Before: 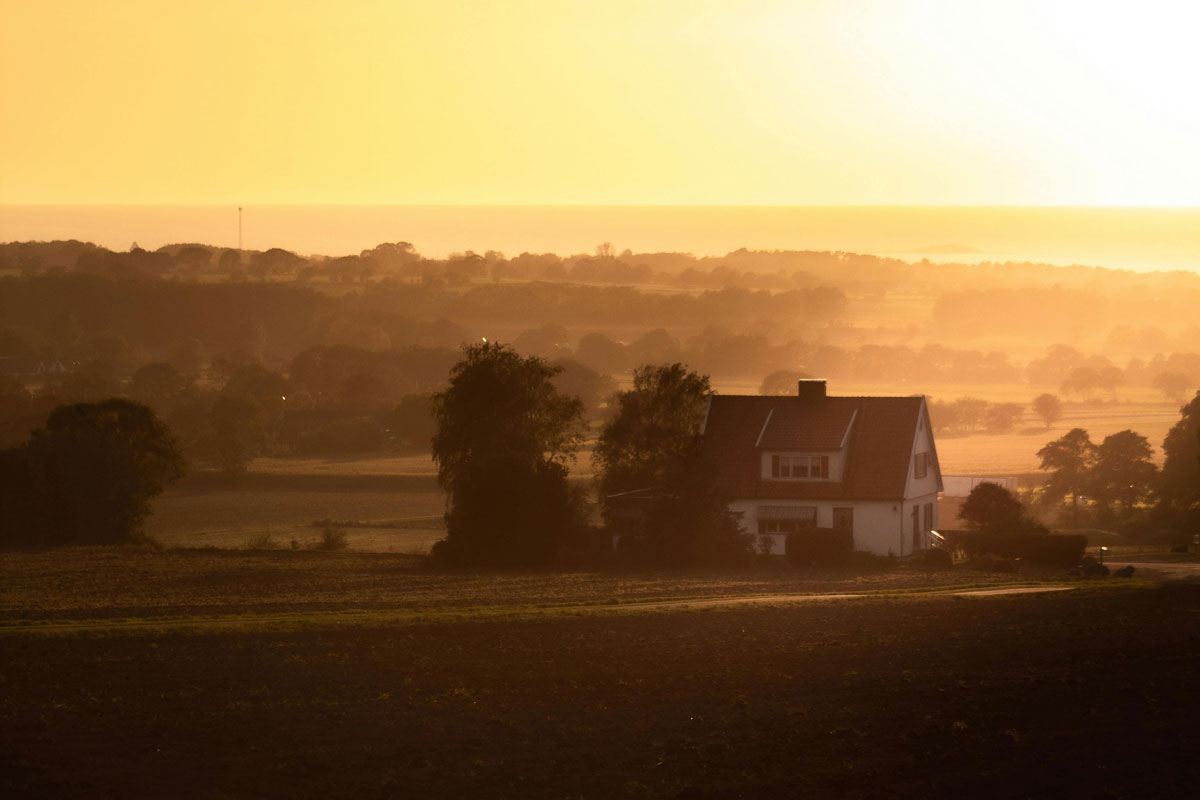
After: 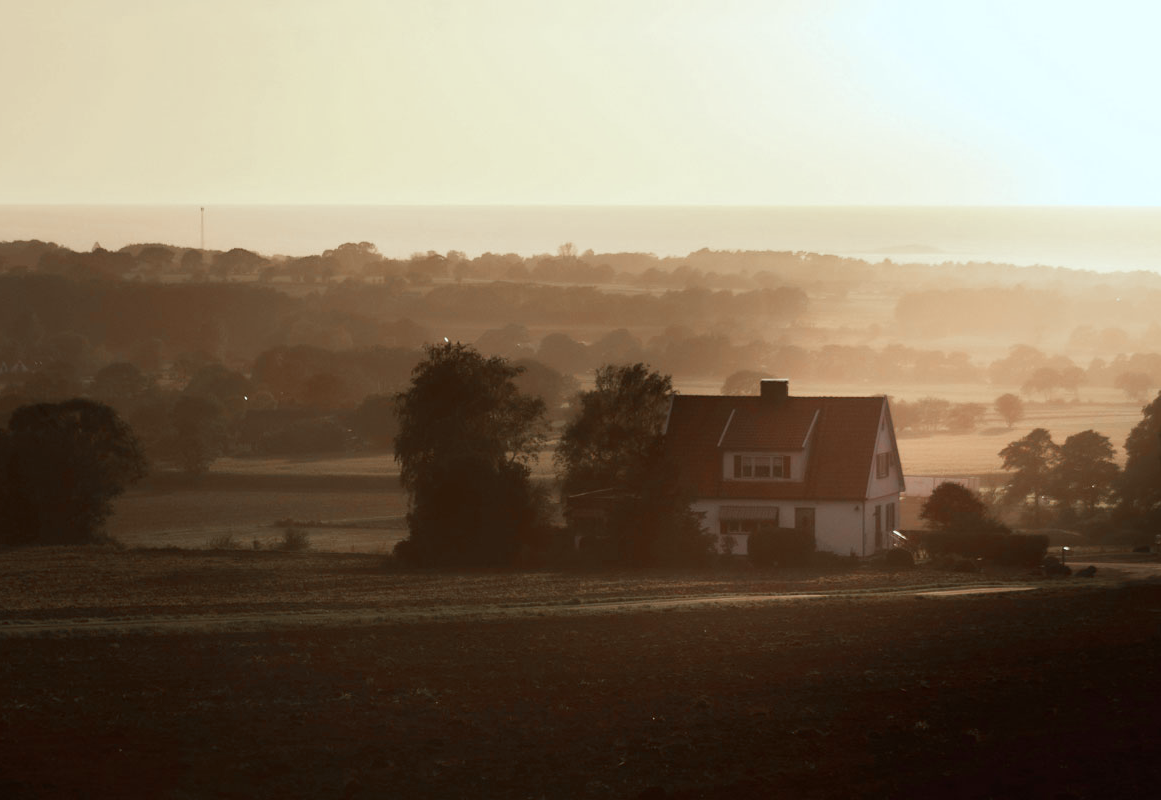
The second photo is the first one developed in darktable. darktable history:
crop and rotate: left 3.238%
white balance: red 0.925, blue 1.046
color zones: curves: ch1 [(0, 0.708) (0.088, 0.648) (0.245, 0.187) (0.429, 0.326) (0.571, 0.498) (0.714, 0.5) (0.857, 0.5) (1, 0.708)]
